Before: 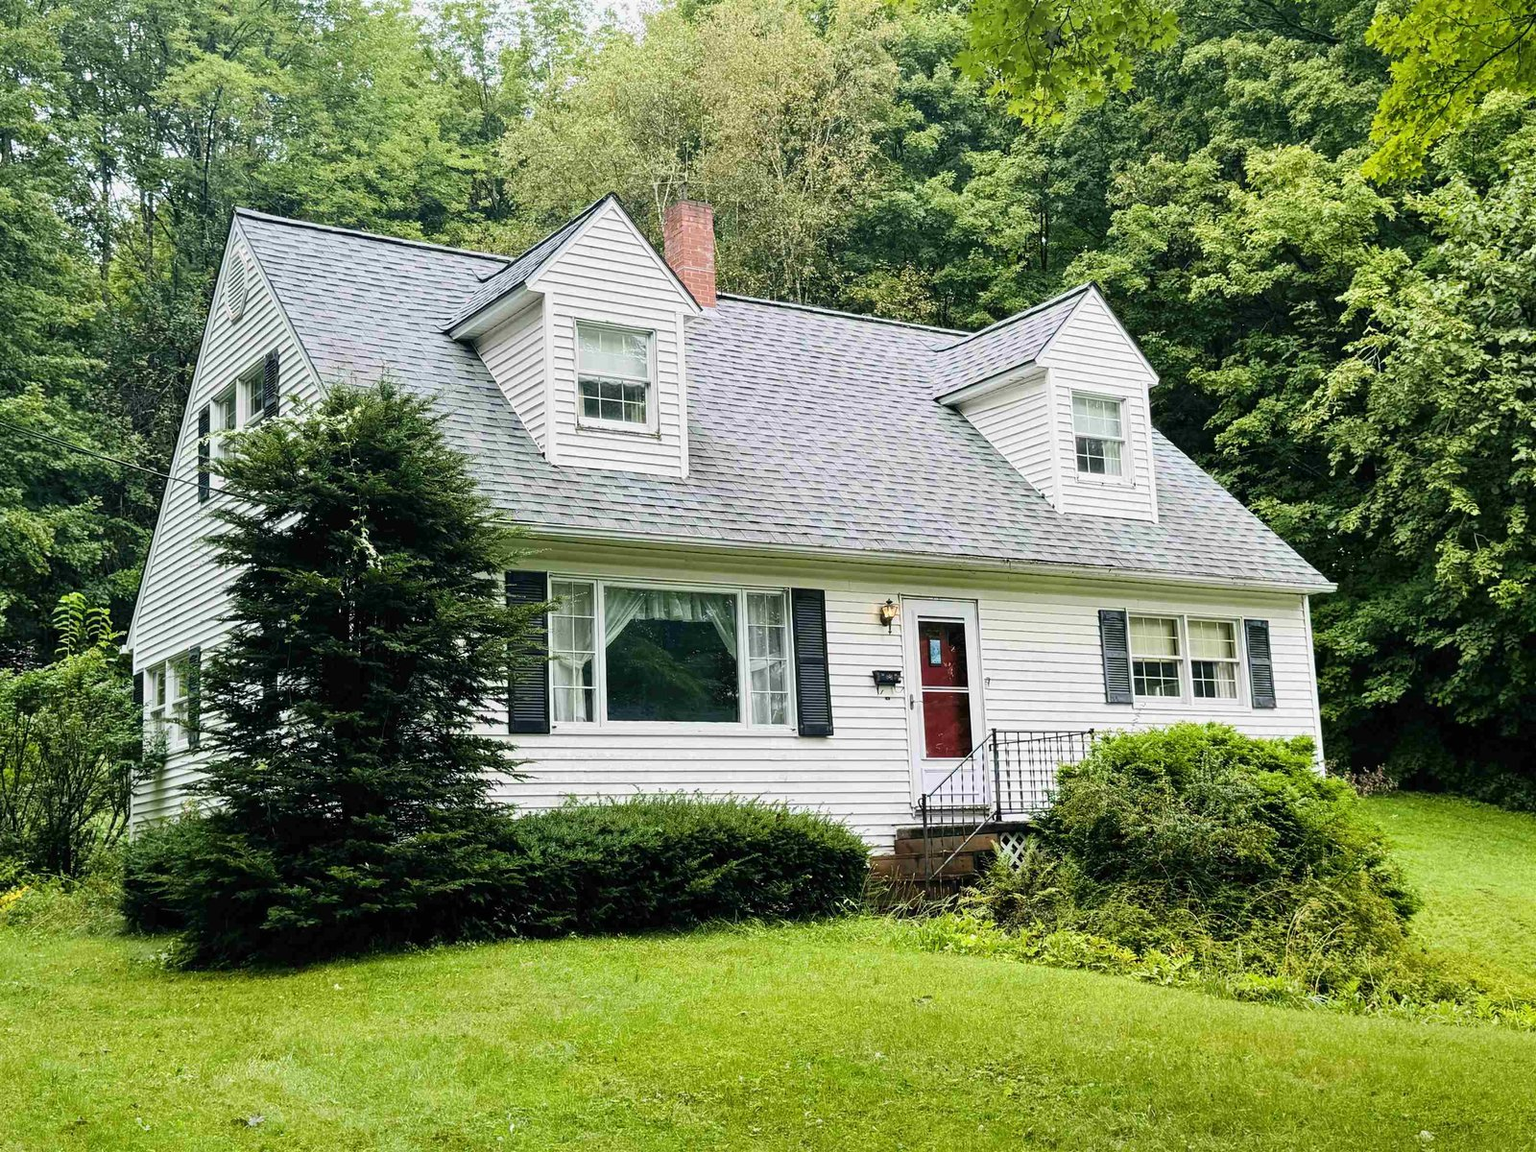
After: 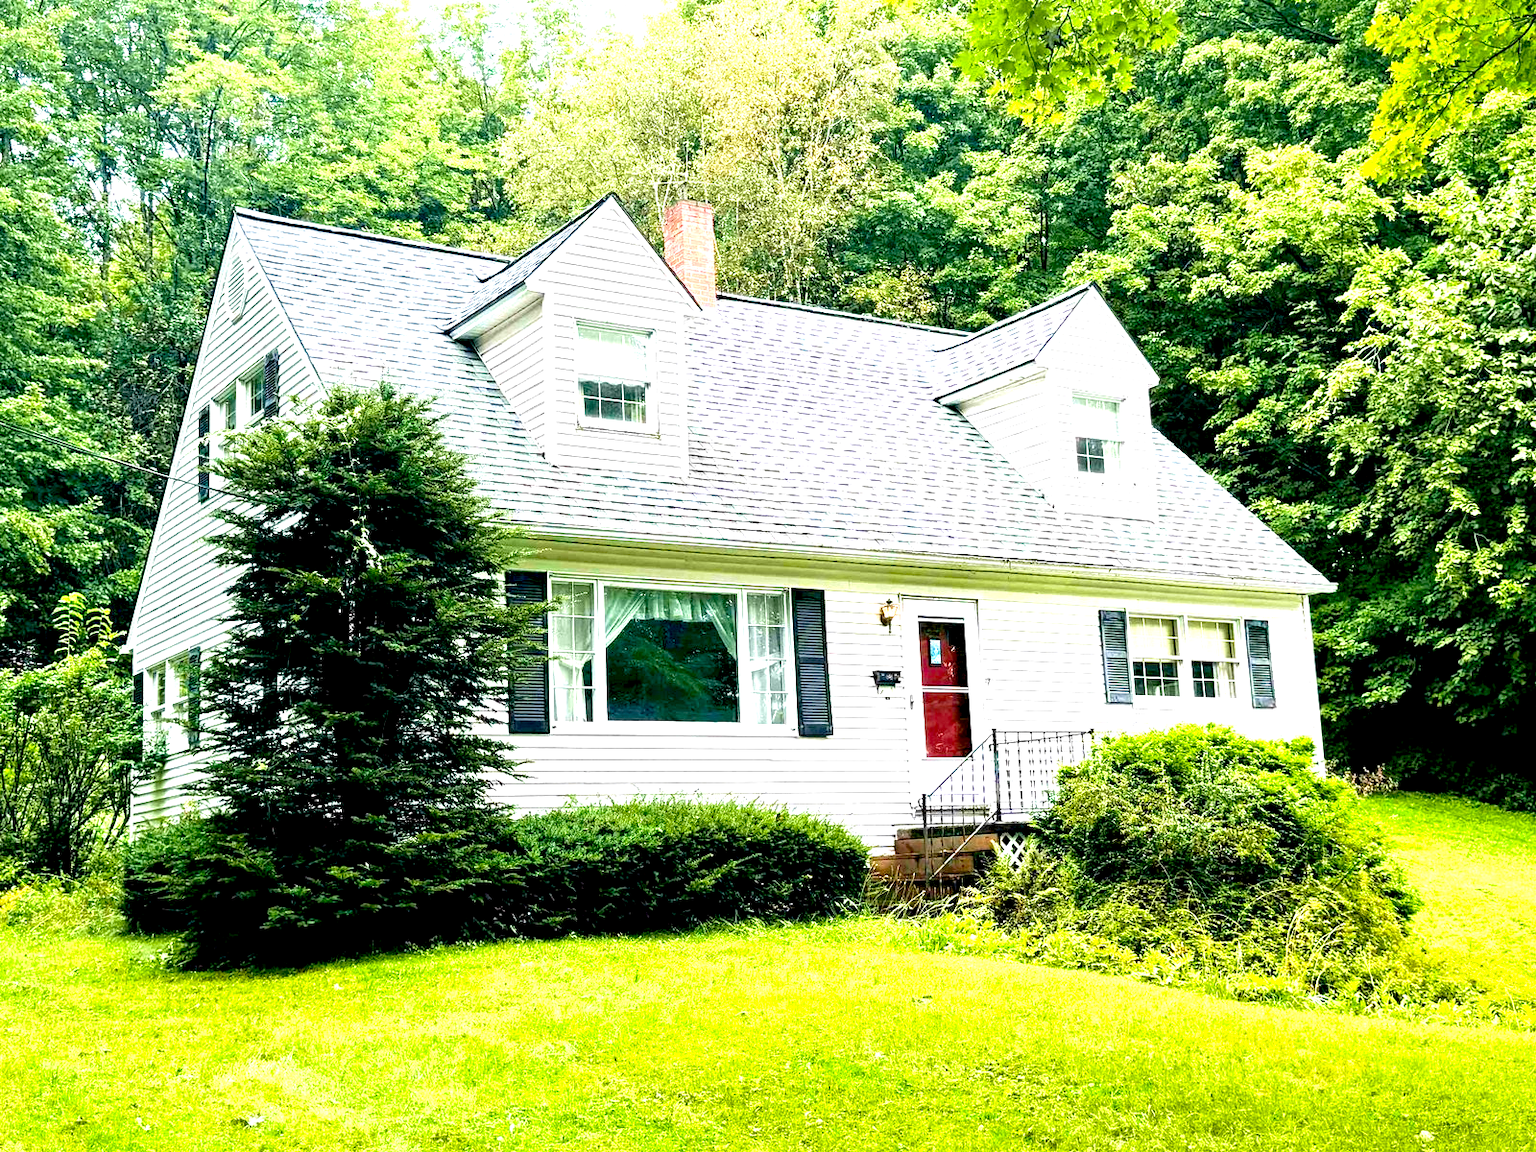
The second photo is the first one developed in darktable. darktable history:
color calibration: illuminant same as pipeline (D50), adaptation none (bypass), x 0.333, y 0.334, temperature 5015 K
velvia: on, module defaults
exposure: black level correction 0.009, exposure 1.413 EV, compensate highlight preservation false
